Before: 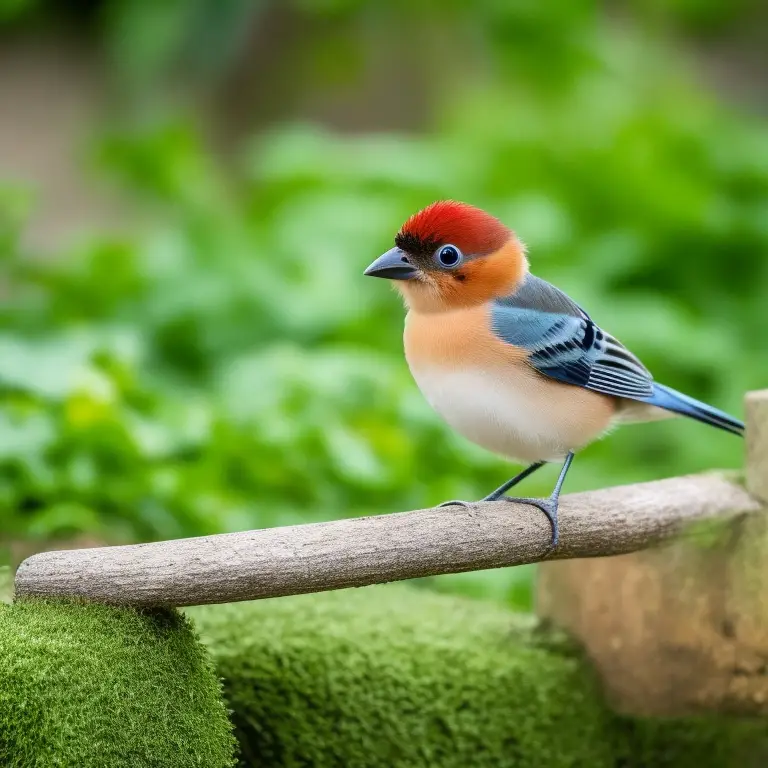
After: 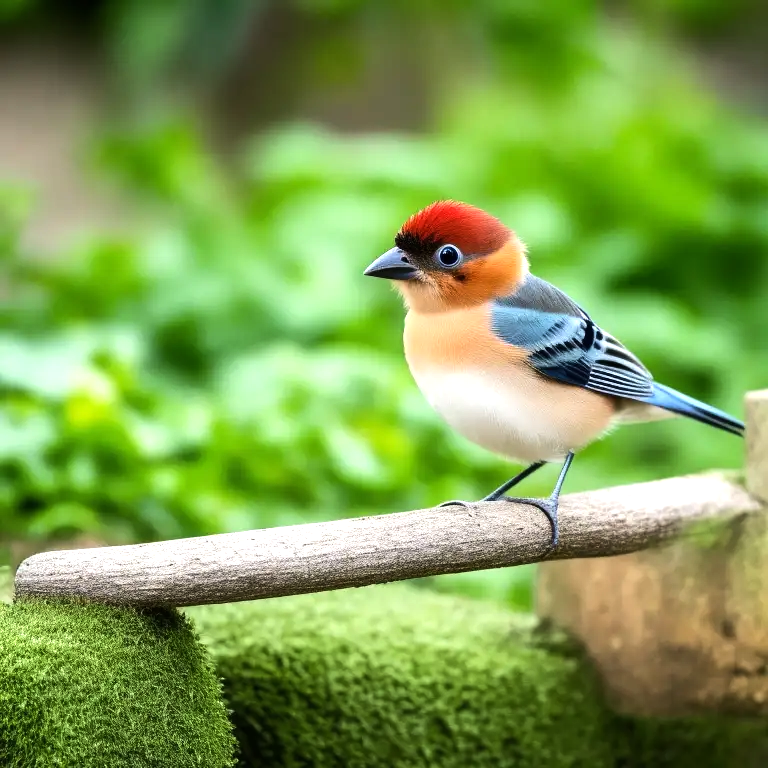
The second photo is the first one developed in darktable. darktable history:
tone equalizer: -8 EV -0.781 EV, -7 EV -0.724 EV, -6 EV -0.572 EV, -5 EV -0.386 EV, -3 EV 0.401 EV, -2 EV 0.6 EV, -1 EV 0.691 EV, +0 EV 0.765 EV, edges refinement/feathering 500, mask exposure compensation -1.57 EV, preserve details no
